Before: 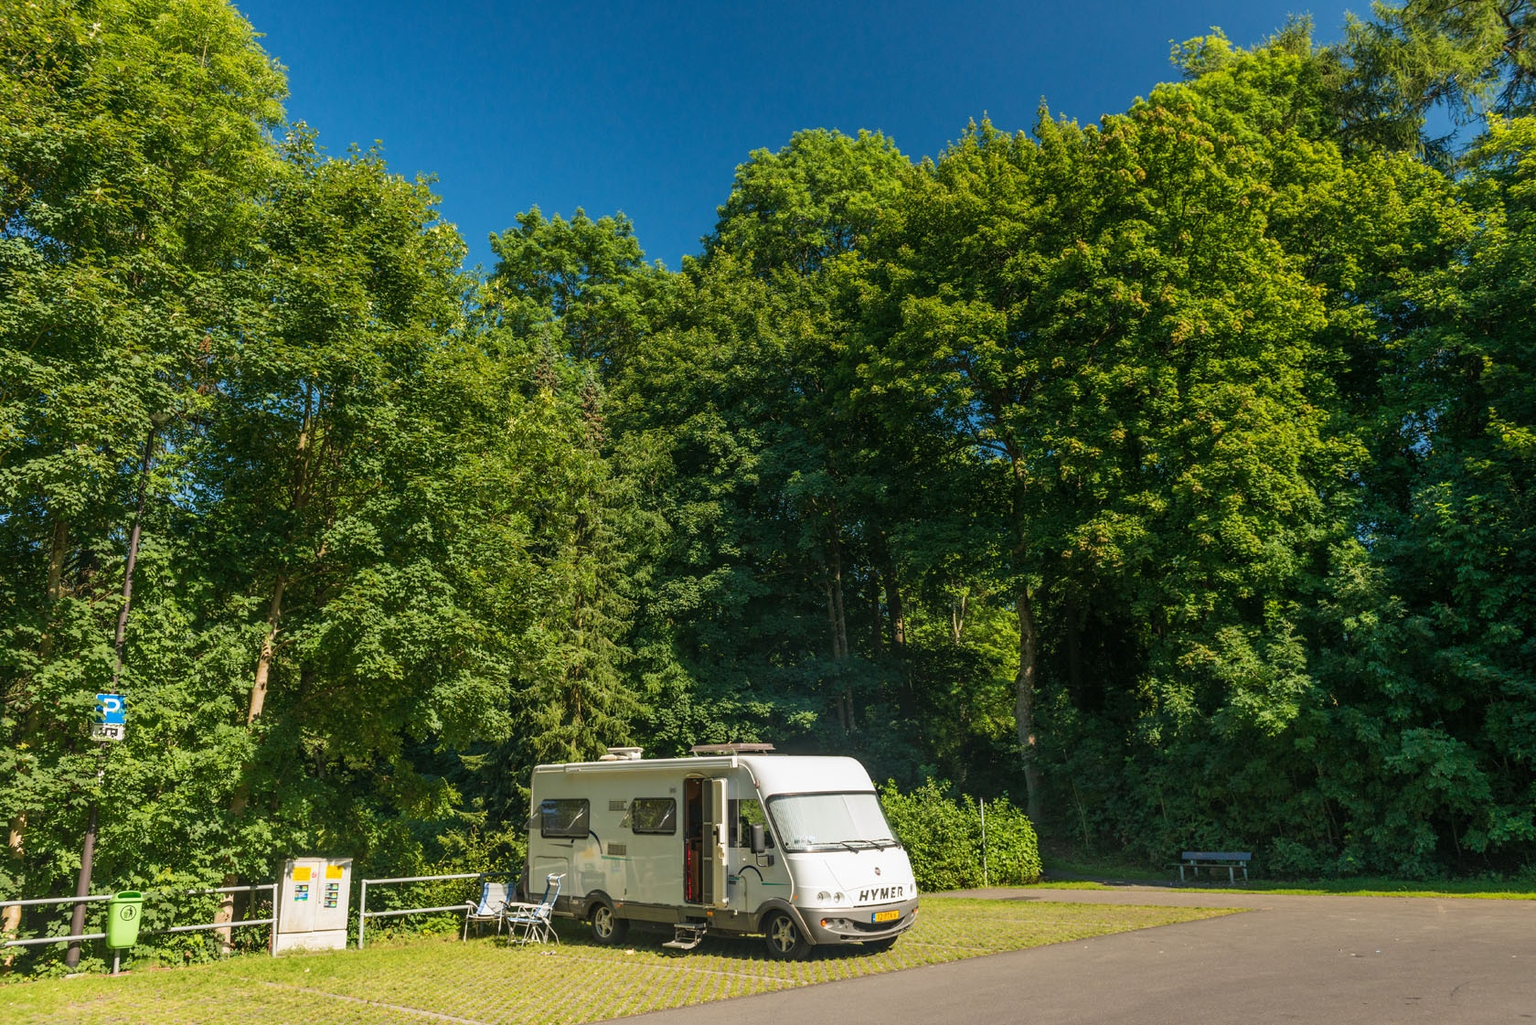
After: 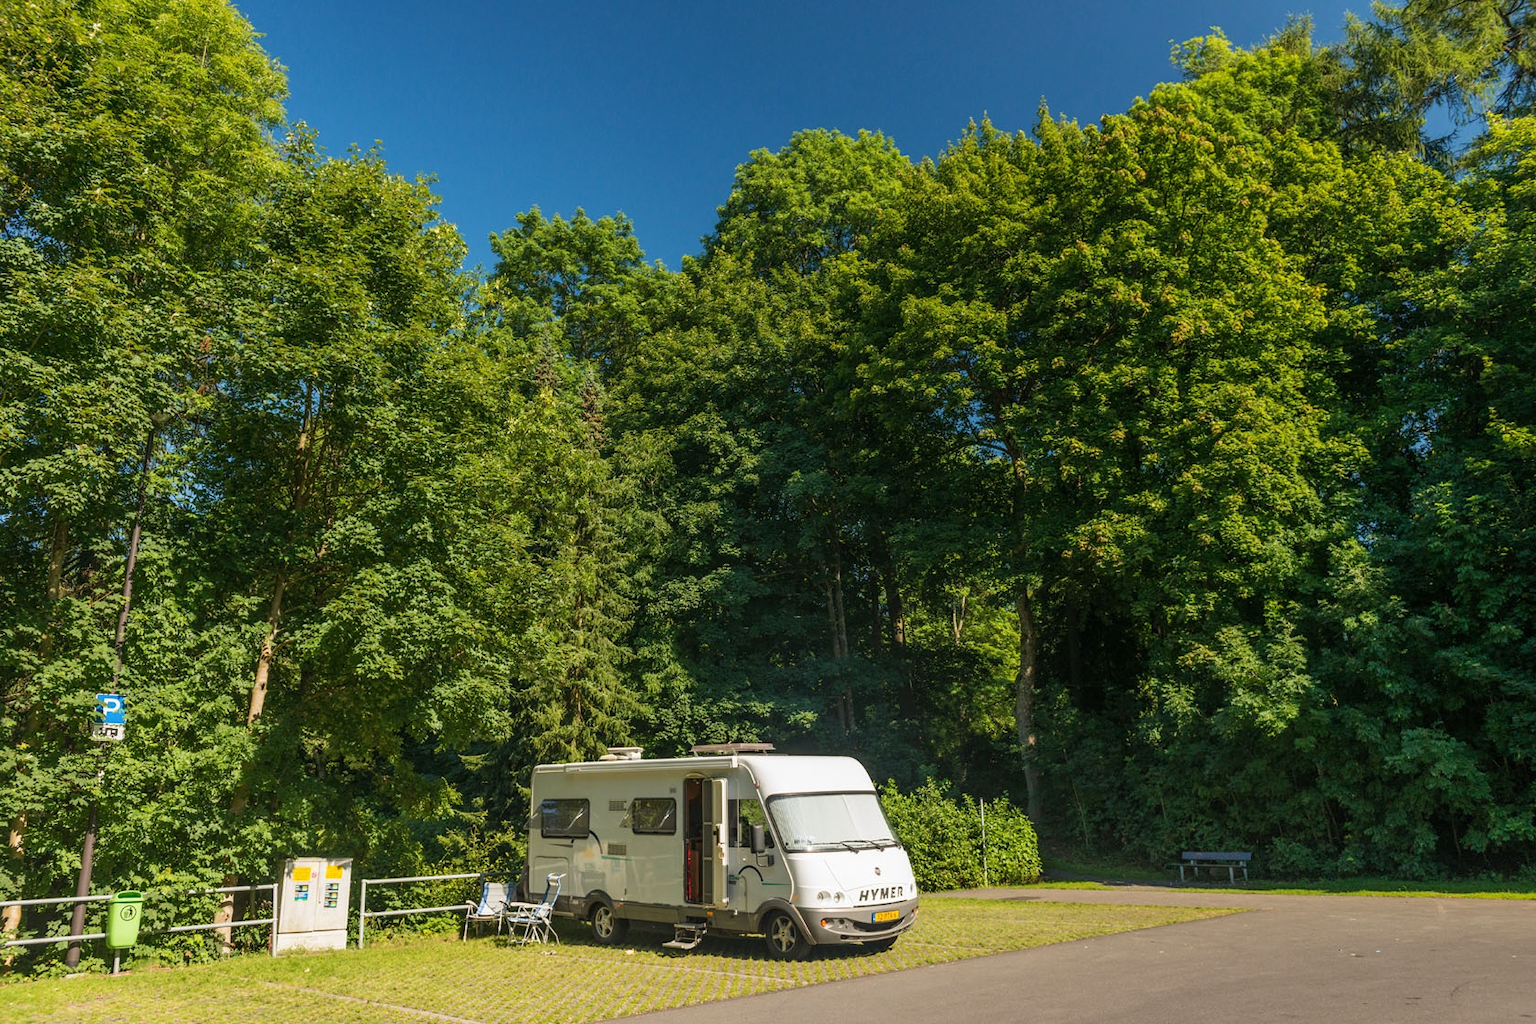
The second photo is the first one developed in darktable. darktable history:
split-toning: shadows › hue 26°, shadows › saturation 0.92, highlights › hue 40°, highlights › saturation 0.92, balance -63, compress 0% | blend: blend mode normal, opacity 3%; mask: uniform (no mask)
